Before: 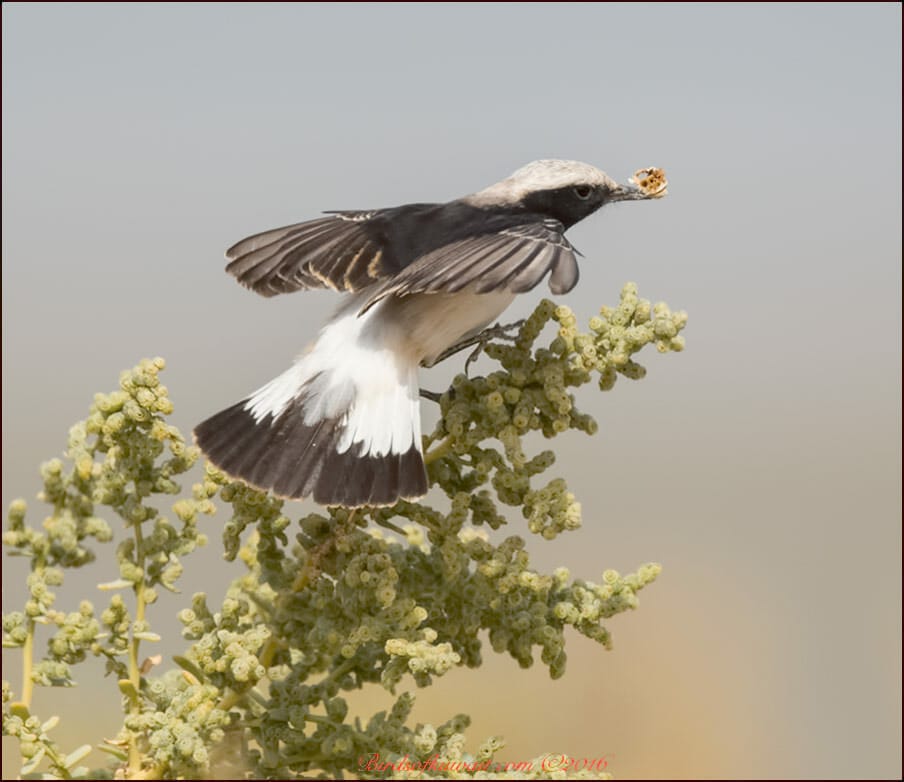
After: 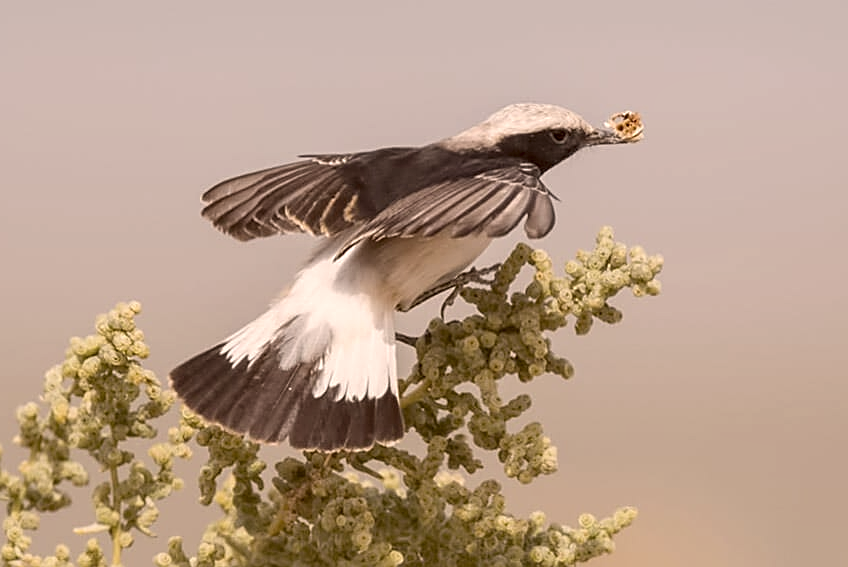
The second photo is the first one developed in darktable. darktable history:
crop: left 2.737%, top 7.287%, right 3.421%, bottom 20.179%
color correction: highlights a* 10.21, highlights b* 9.79, shadows a* 8.61, shadows b* 7.88, saturation 0.8
local contrast: highlights 100%, shadows 100%, detail 120%, midtone range 0.2
sharpen: on, module defaults
